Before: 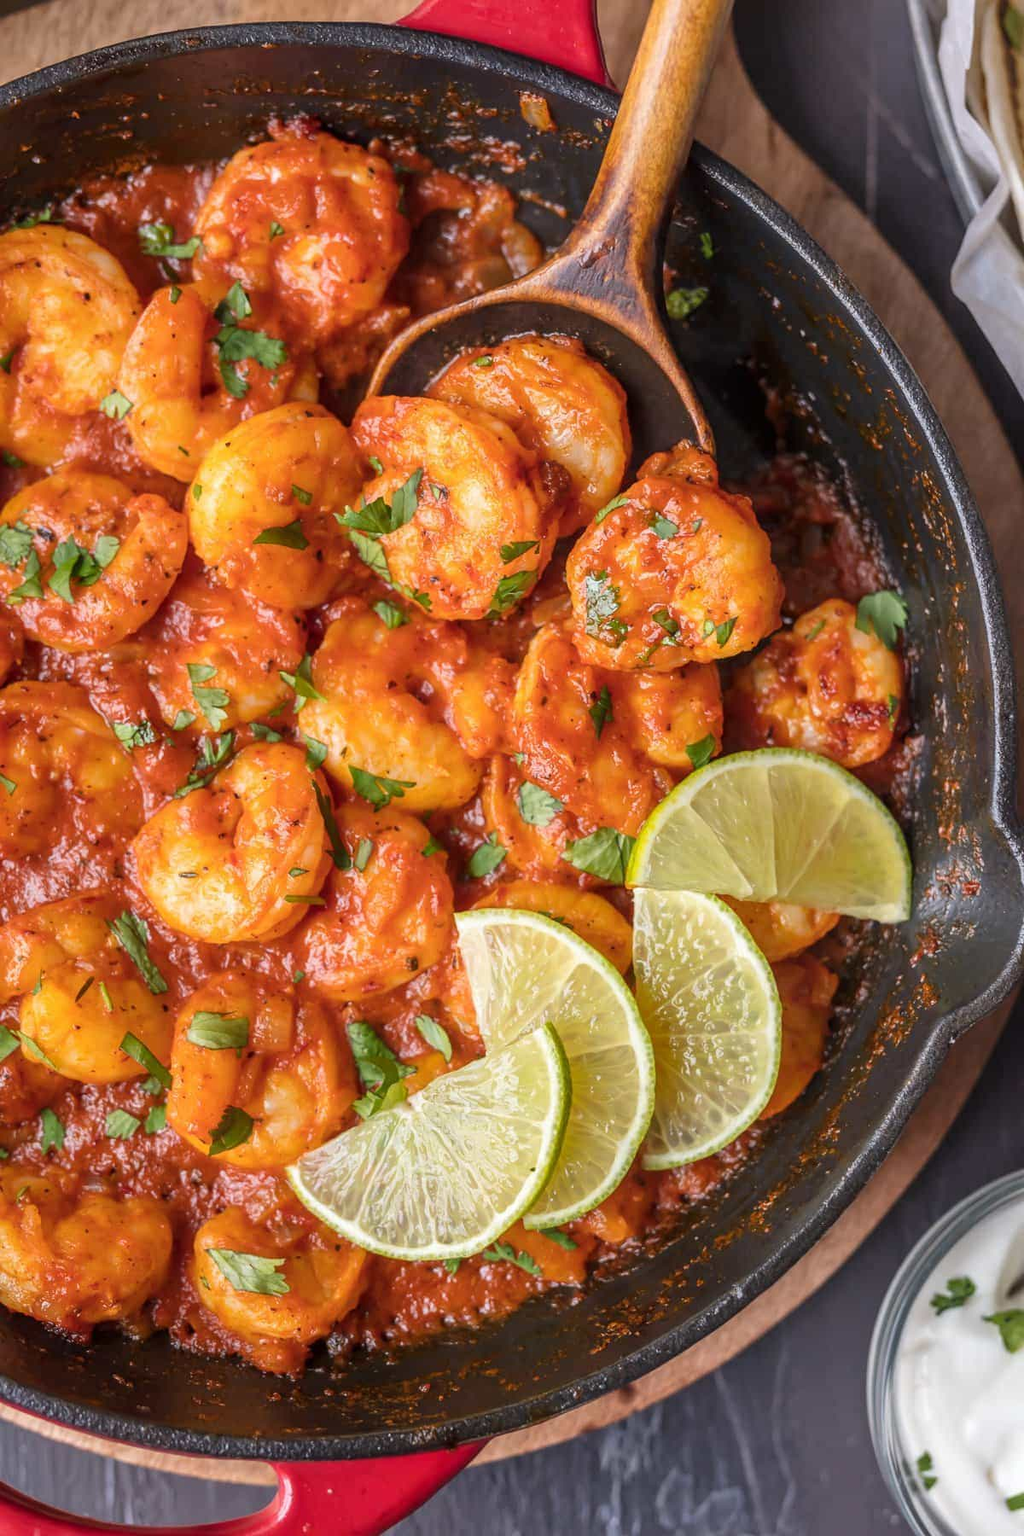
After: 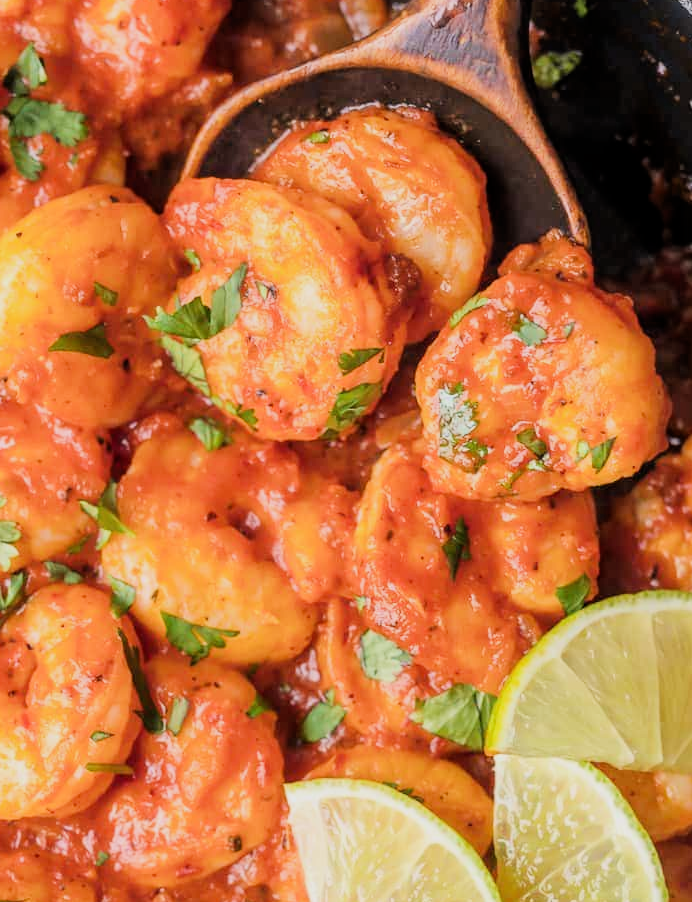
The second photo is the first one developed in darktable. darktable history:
crop: left 20.73%, top 15.926%, right 21.53%, bottom 33.945%
exposure: black level correction 0, exposure 0.499 EV, compensate highlight preservation false
filmic rgb: middle gray luminance 29.13%, black relative exposure -10.39 EV, white relative exposure 5.48 EV, target black luminance 0%, hardness 3.97, latitude 1.97%, contrast 1.125, highlights saturation mix 6.41%, shadows ↔ highlights balance 15.32%
